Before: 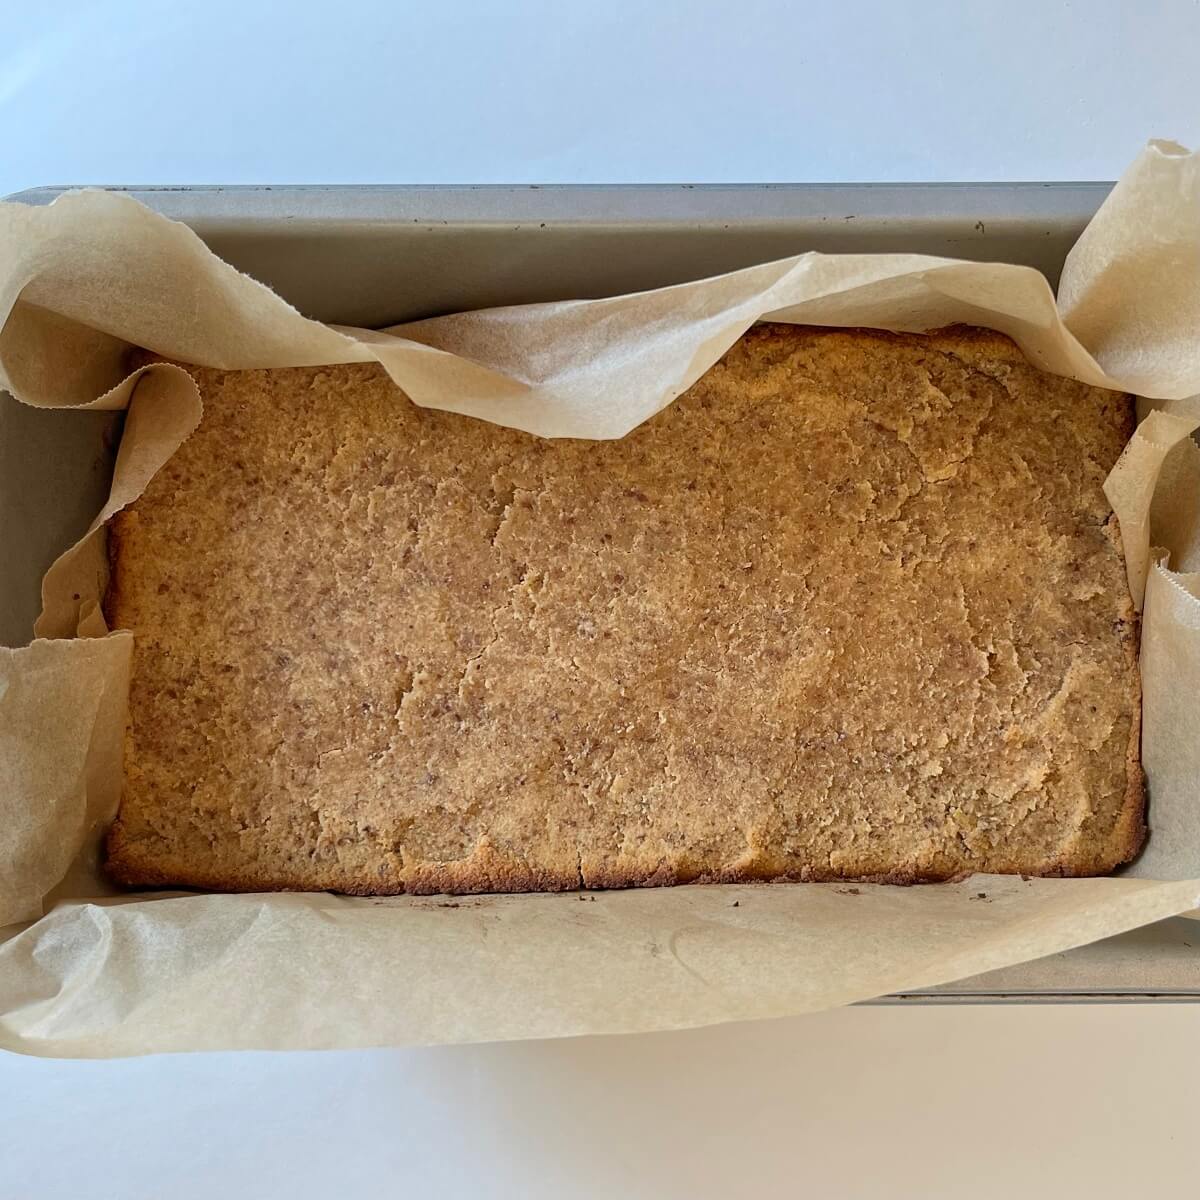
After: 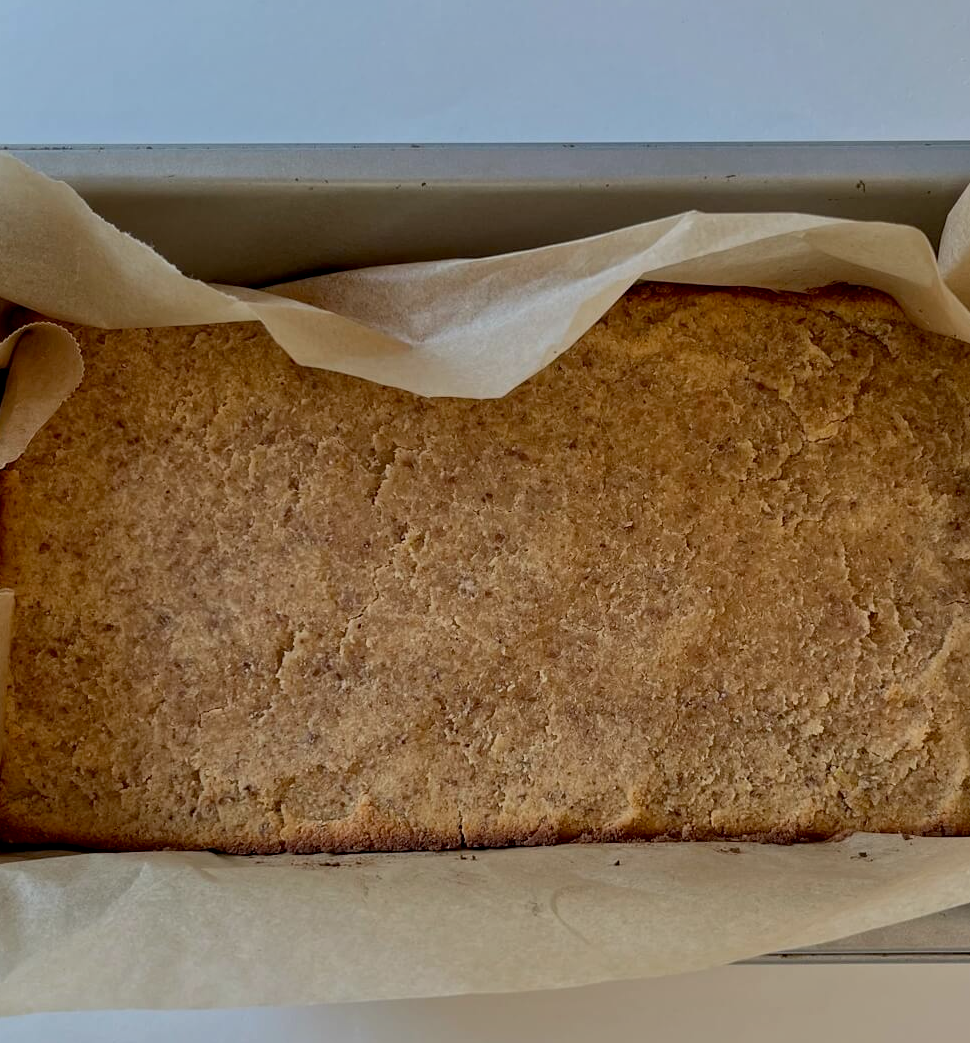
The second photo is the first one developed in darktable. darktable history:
shadows and highlights: shadows 37.27, highlights -28.18, soften with gaussian
crop: left 9.929%, top 3.475%, right 9.188%, bottom 9.529%
exposure: black level correction 0.009, exposure -0.637 EV, compensate highlight preservation false
